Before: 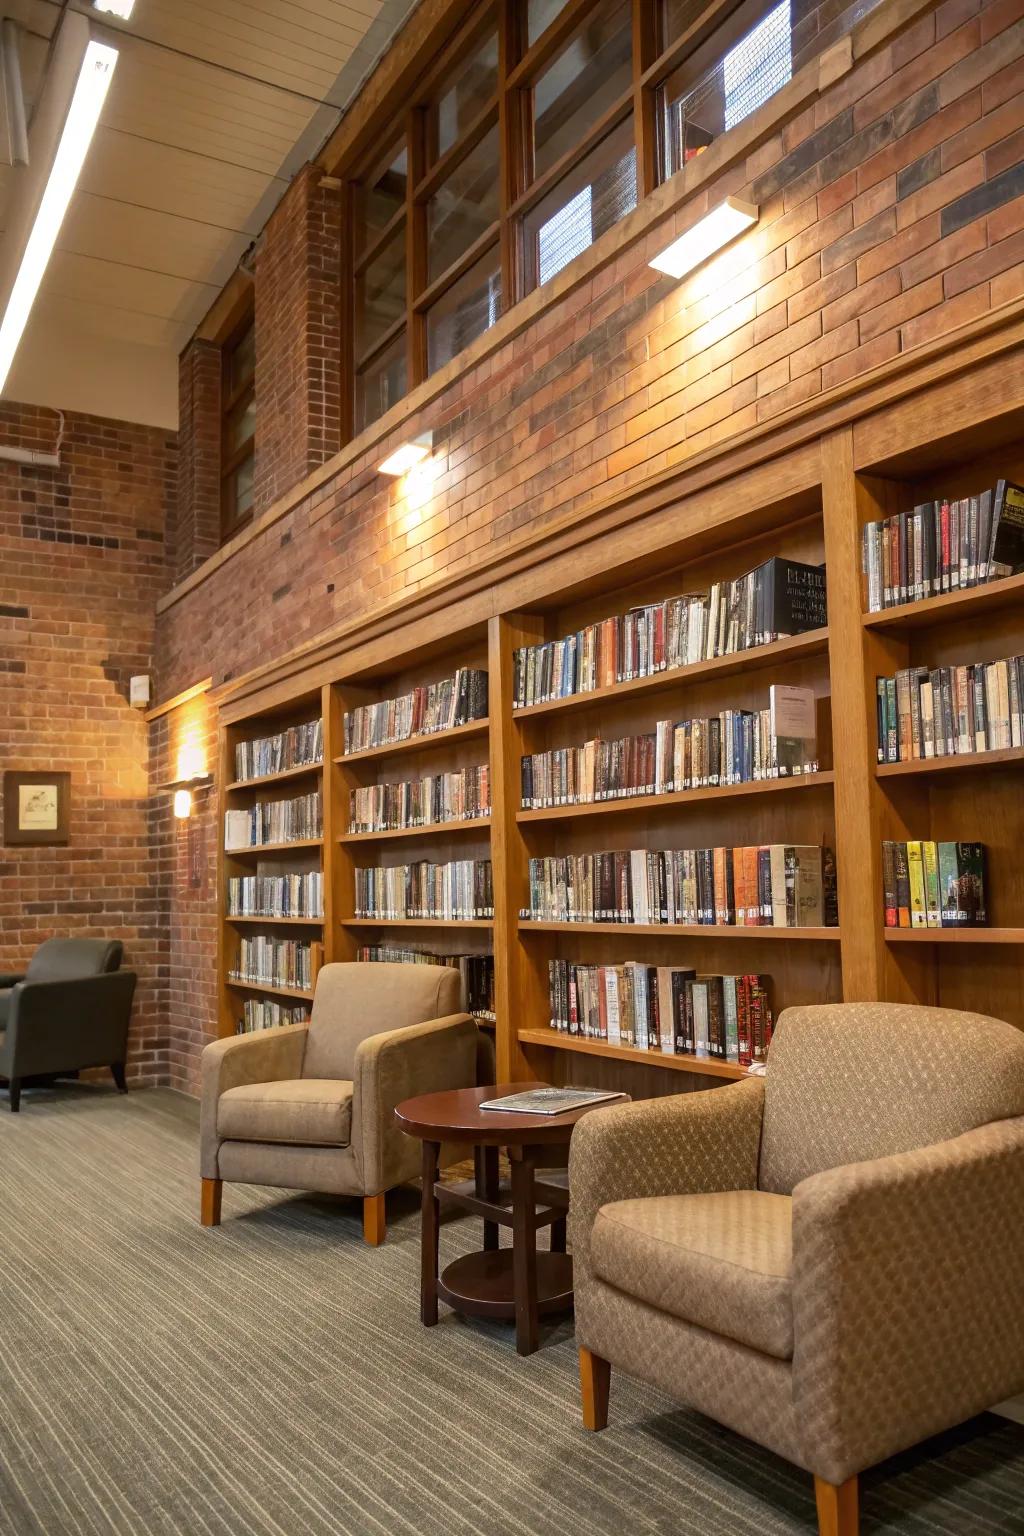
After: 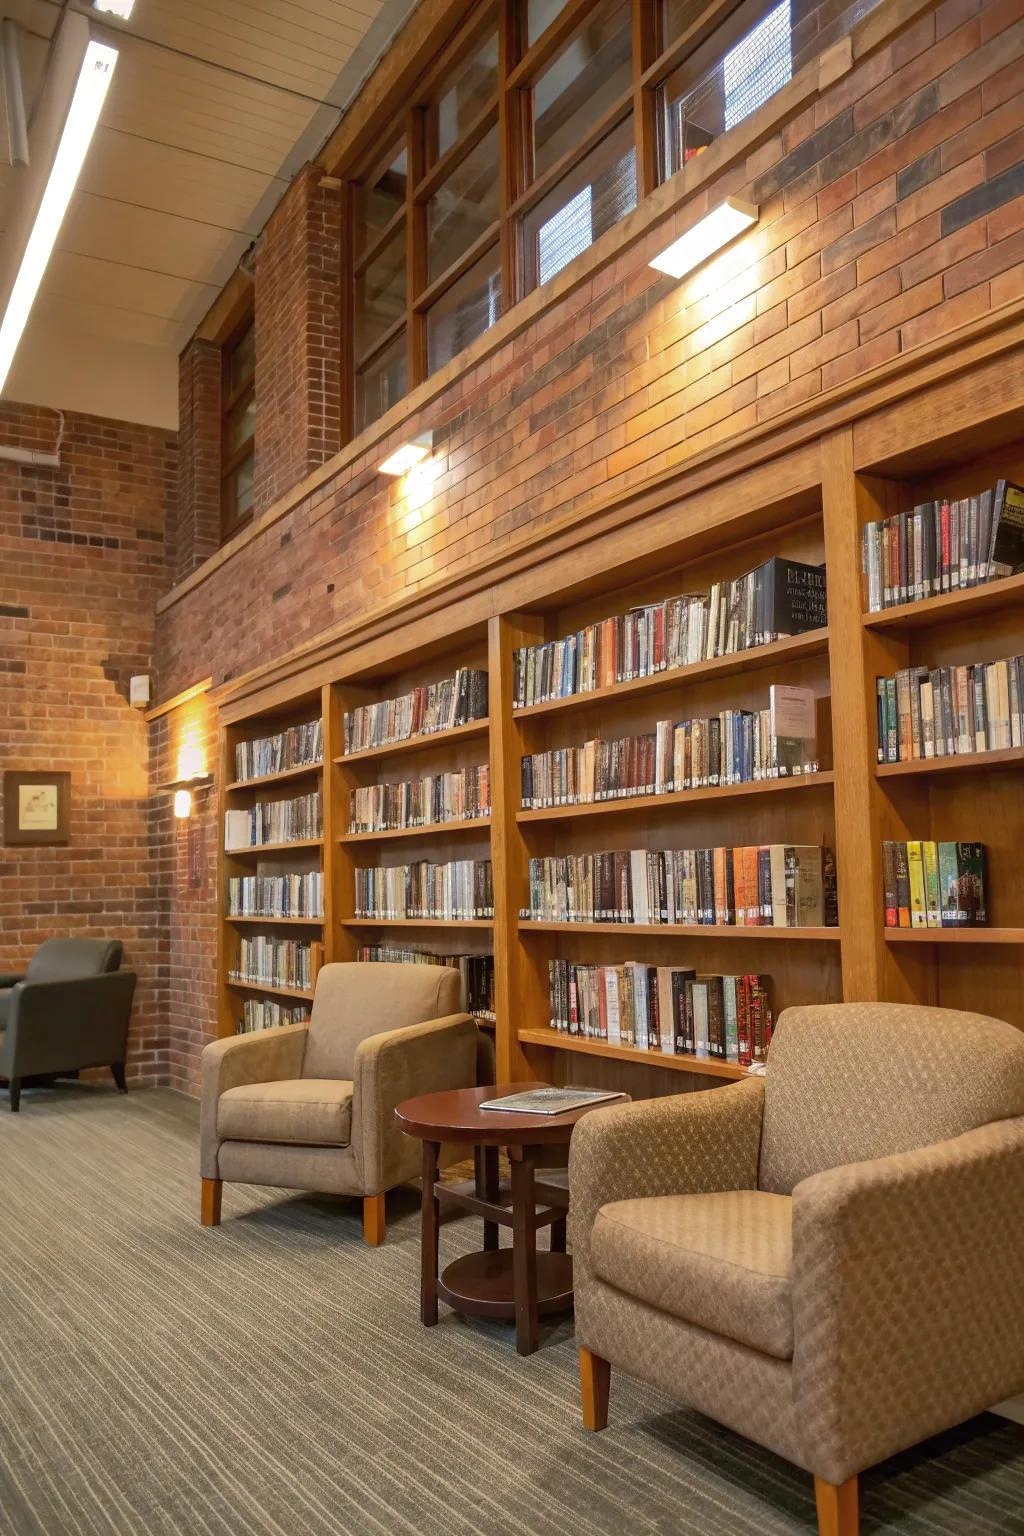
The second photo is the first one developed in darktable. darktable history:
shadows and highlights: on, module defaults
tone equalizer: edges refinement/feathering 500, mask exposure compensation -1.57 EV, preserve details no
